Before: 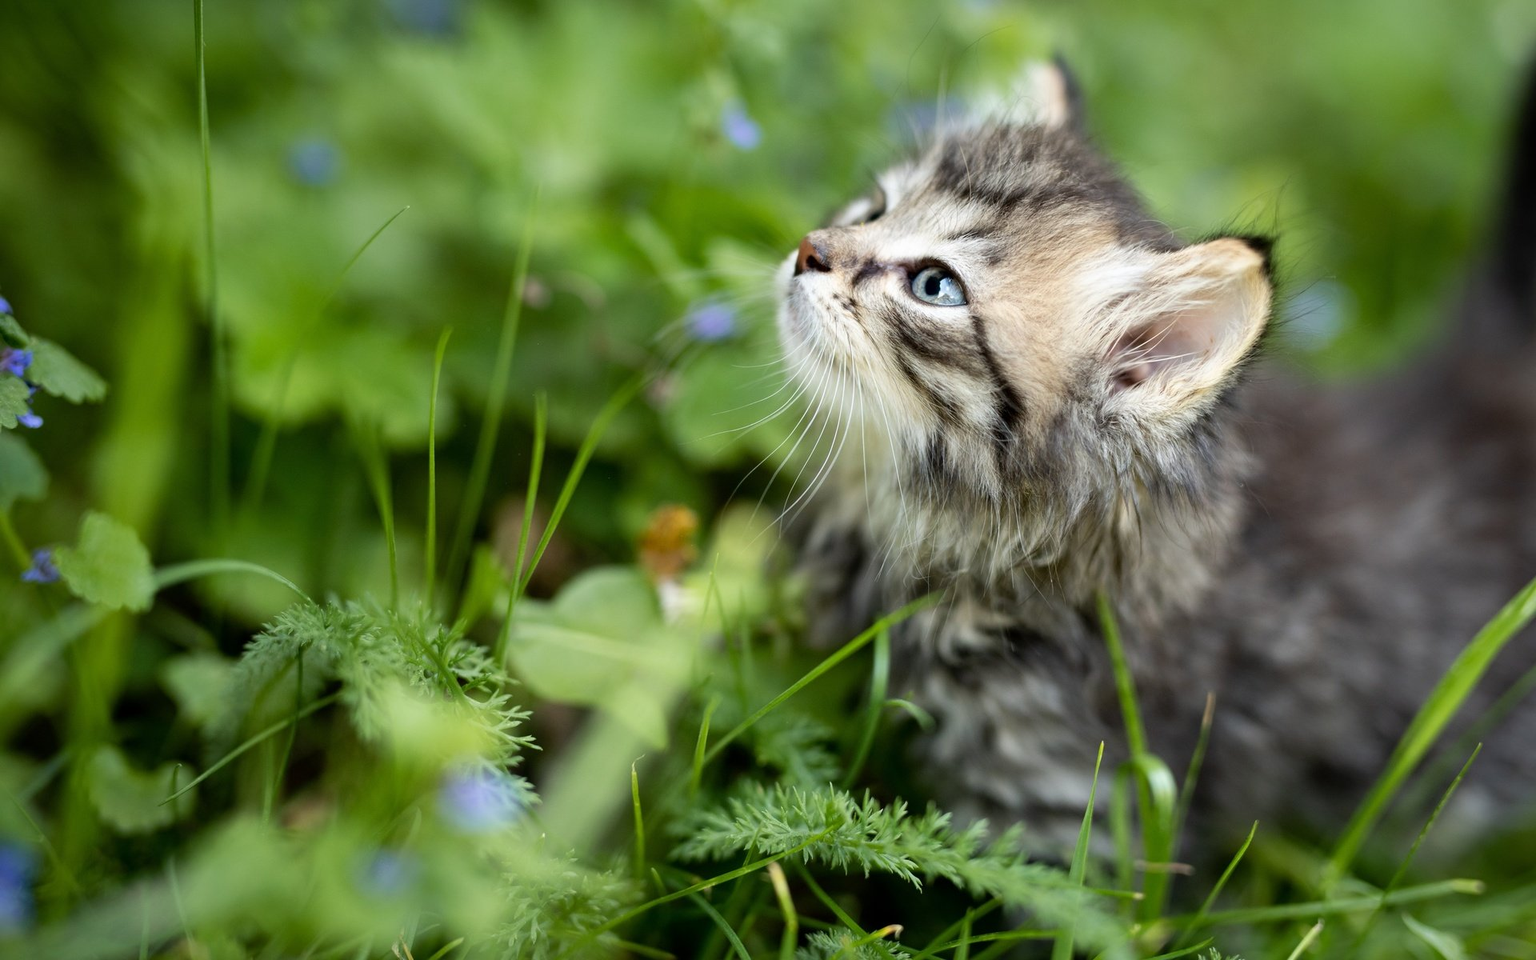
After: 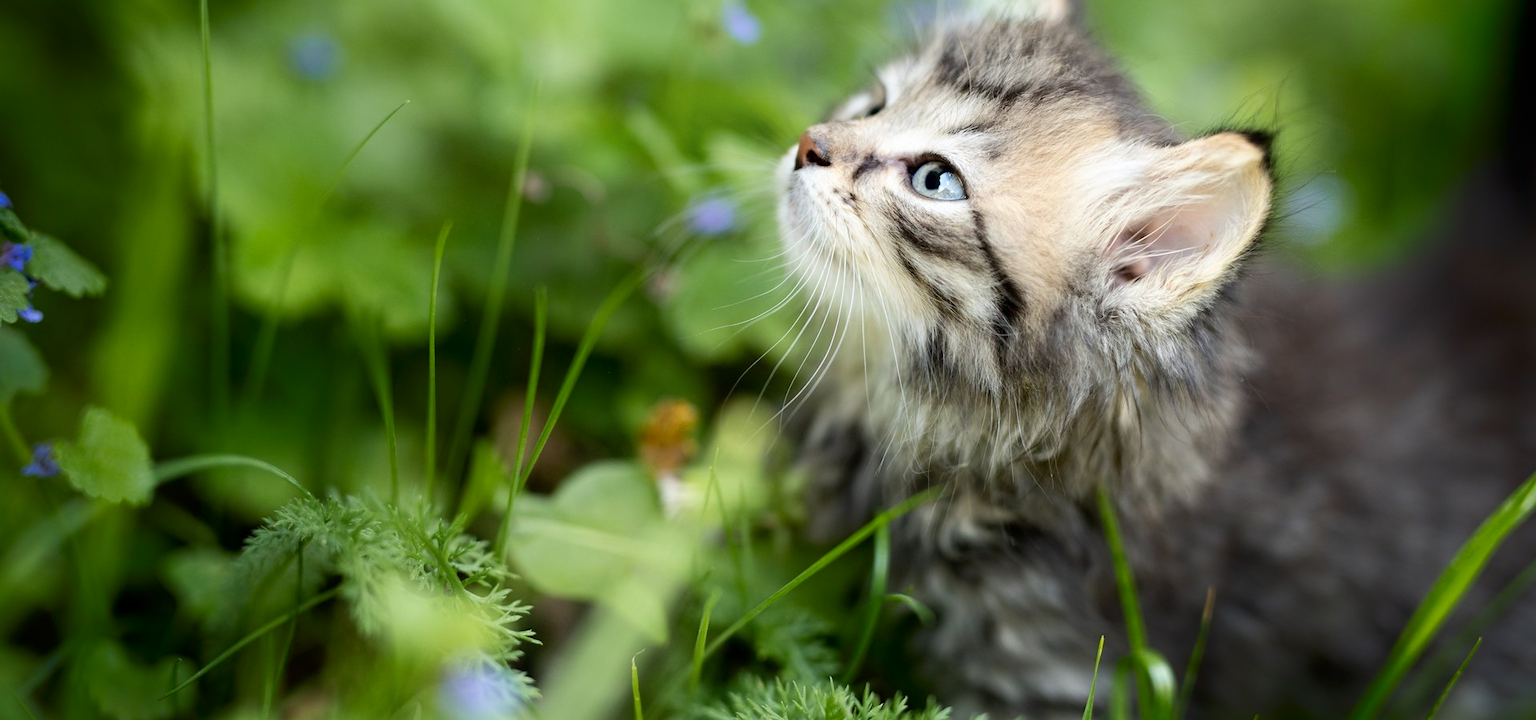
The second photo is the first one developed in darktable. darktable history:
shadows and highlights: shadows -89.19, highlights 90.34, soften with gaussian
crop: top 11.042%, bottom 13.91%
